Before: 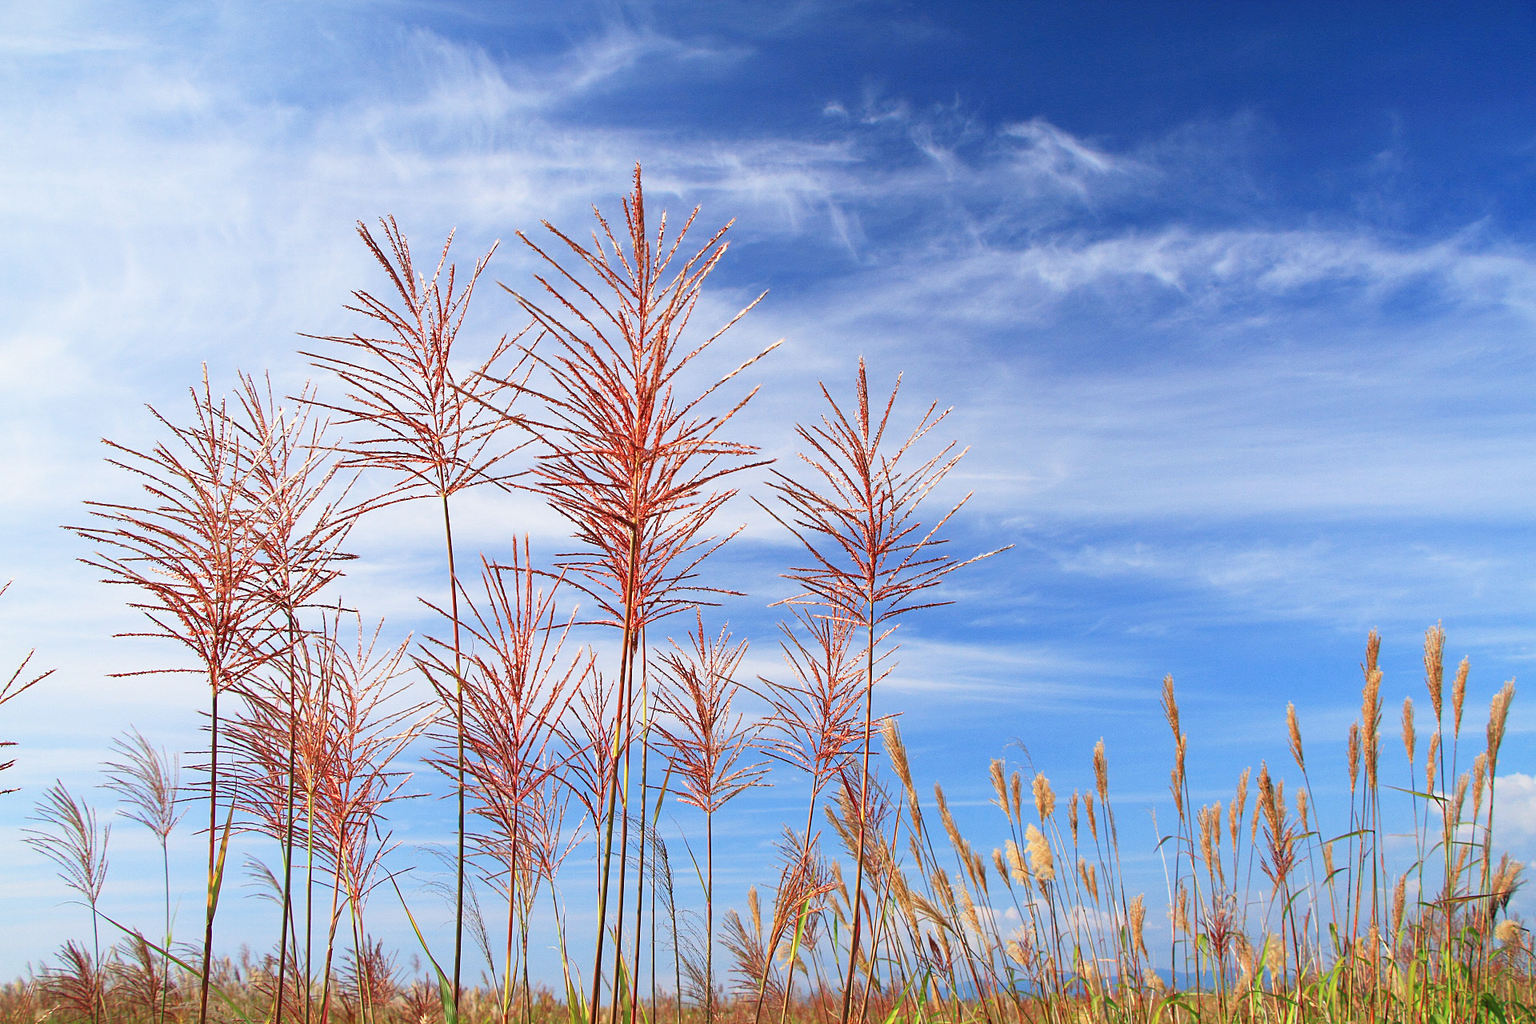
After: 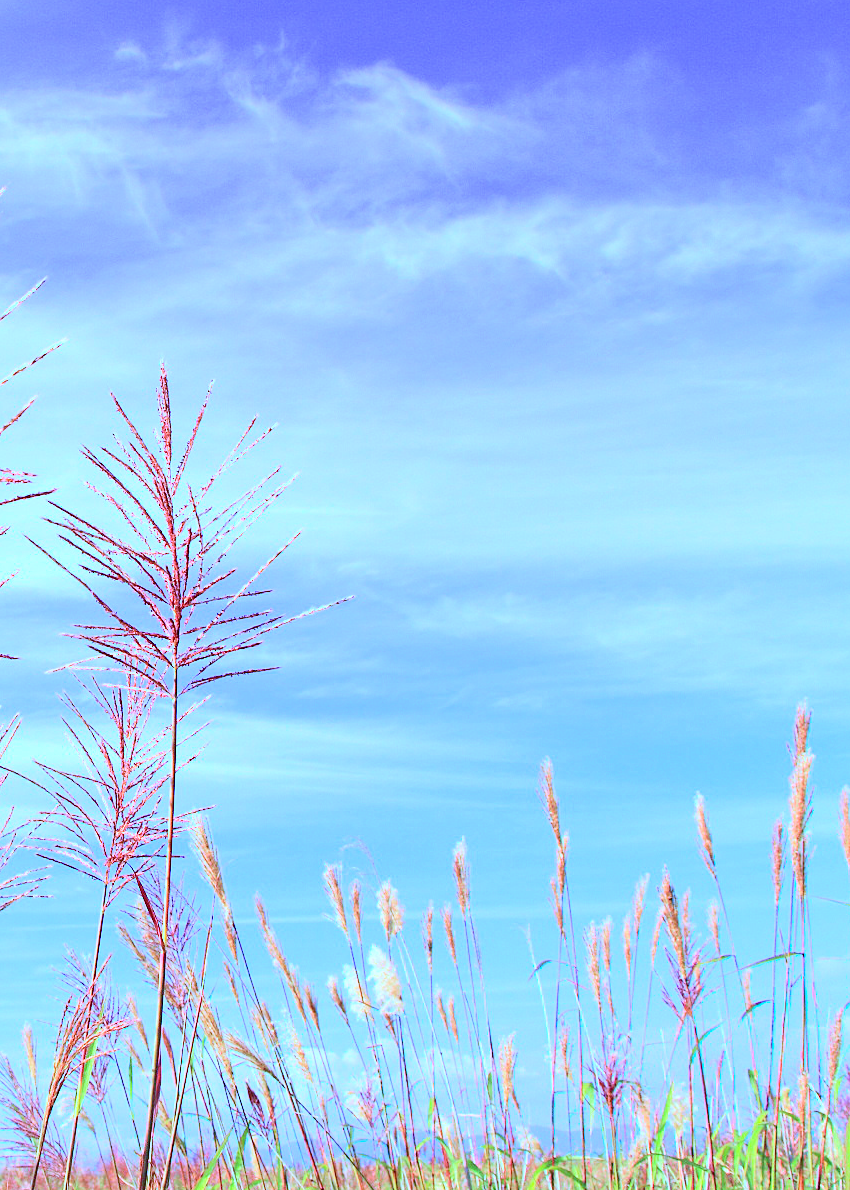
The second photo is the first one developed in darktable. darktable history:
white balance: red 0.766, blue 1.537
crop: left 47.628%, top 6.643%, right 7.874%
tone curve: curves: ch0 [(0, 0) (0.128, 0.068) (0.292, 0.274) (0.453, 0.507) (0.653, 0.717) (0.785, 0.817) (0.995, 0.917)]; ch1 [(0, 0) (0.384, 0.365) (0.463, 0.447) (0.486, 0.474) (0.503, 0.497) (0.52, 0.525) (0.559, 0.591) (0.583, 0.623) (0.672, 0.699) (0.766, 0.773) (1, 1)]; ch2 [(0, 0) (0.374, 0.344) (0.446, 0.443) (0.501, 0.5) (0.527, 0.549) (0.565, 0.582) (0.624, 0.632) (1, 1)], color space Lab, independent channels, preserve colors none
exposure: exposure 1.223 EV, compensate highlight preservation false
